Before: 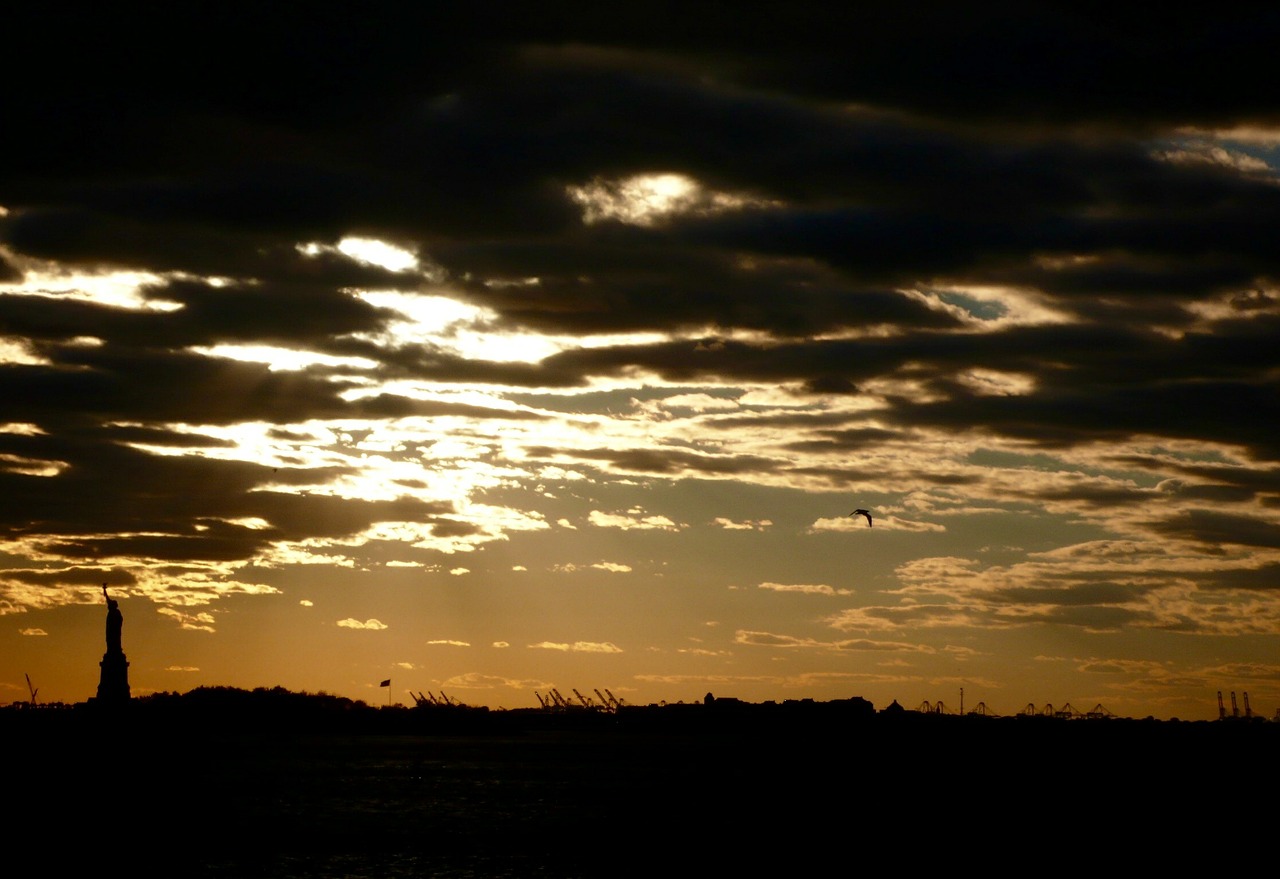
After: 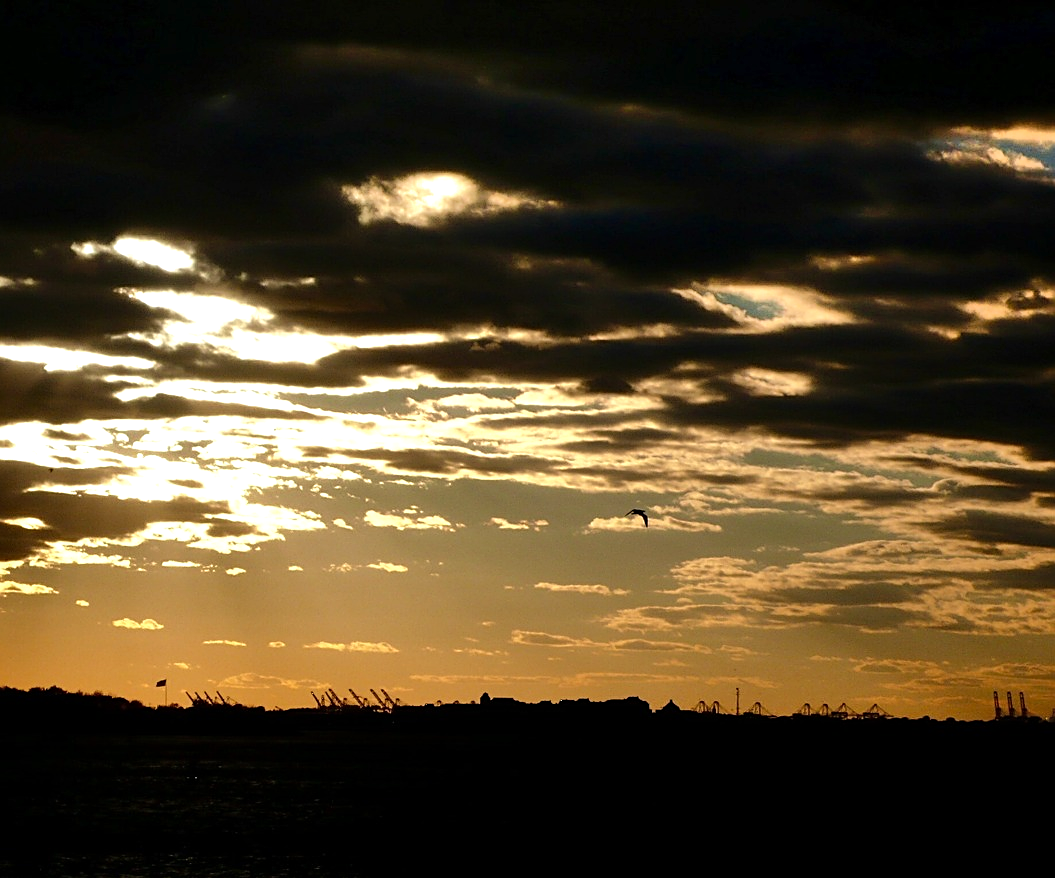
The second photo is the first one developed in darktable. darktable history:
crop: left 17.51%, bottom 0.045%
tone equalizer: -8 EV -0.414 EV, -7 EV -0.407 EV, -6 EV -0.367 EV, -5 EV -0.251 EV, -3 EV 0.229 EV, -2 EV 0.307 EV, -1 EV 0.372 EV, +0 EV 0.445 EV
sharpen: on, module defaults
shadows and highlights: soften with gaussian
